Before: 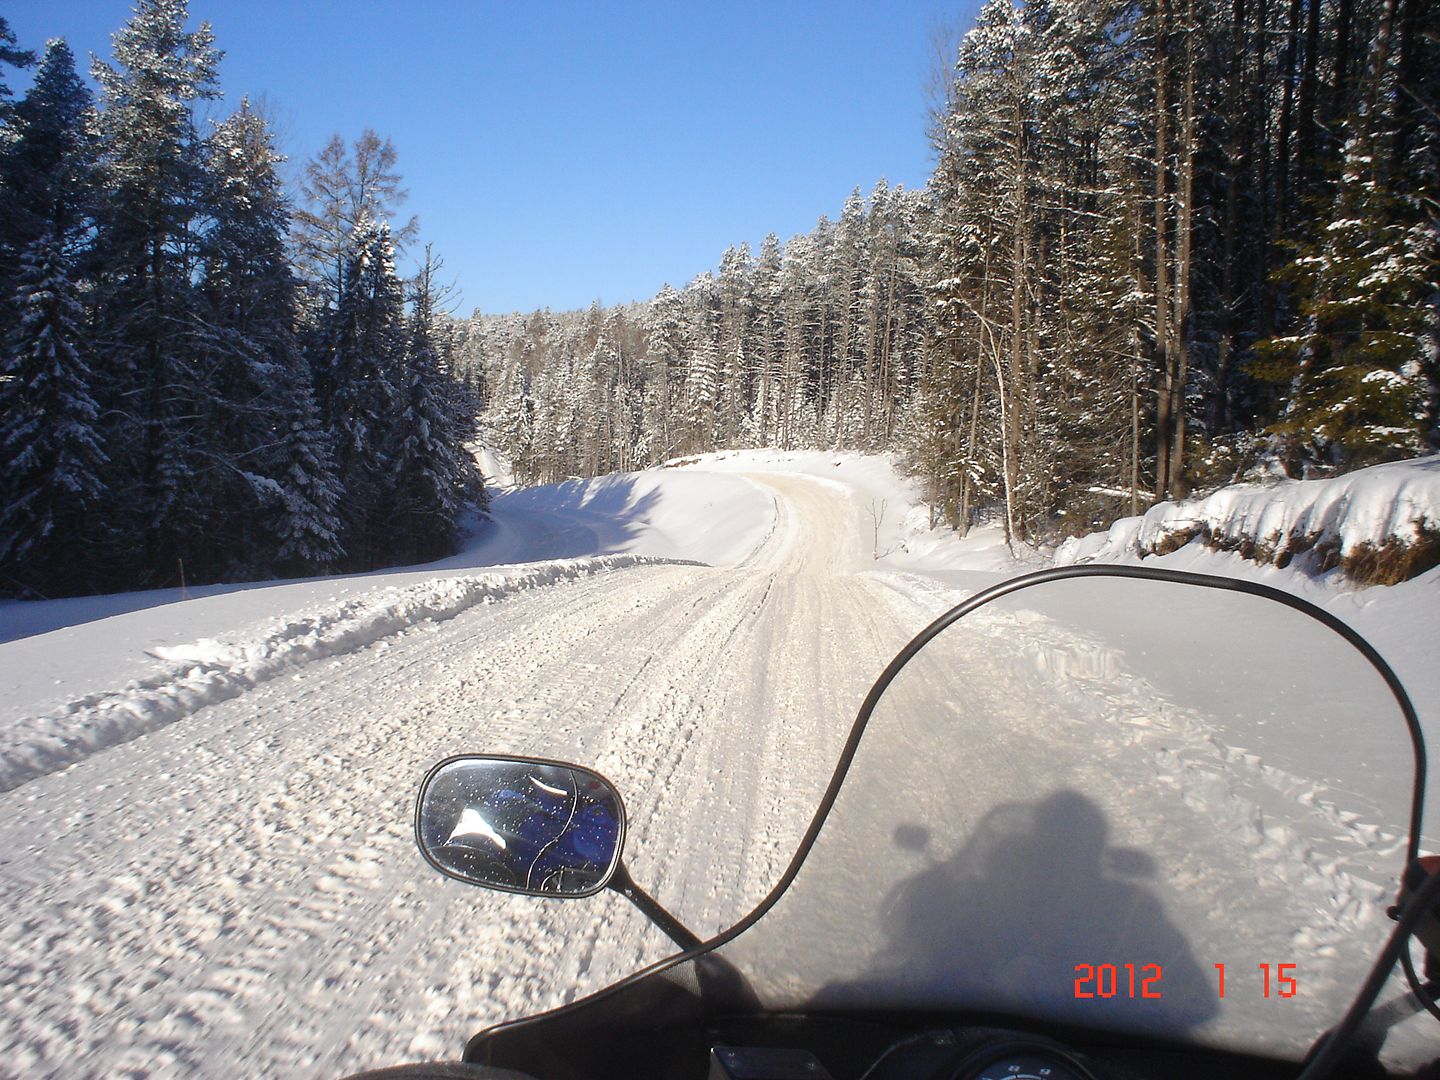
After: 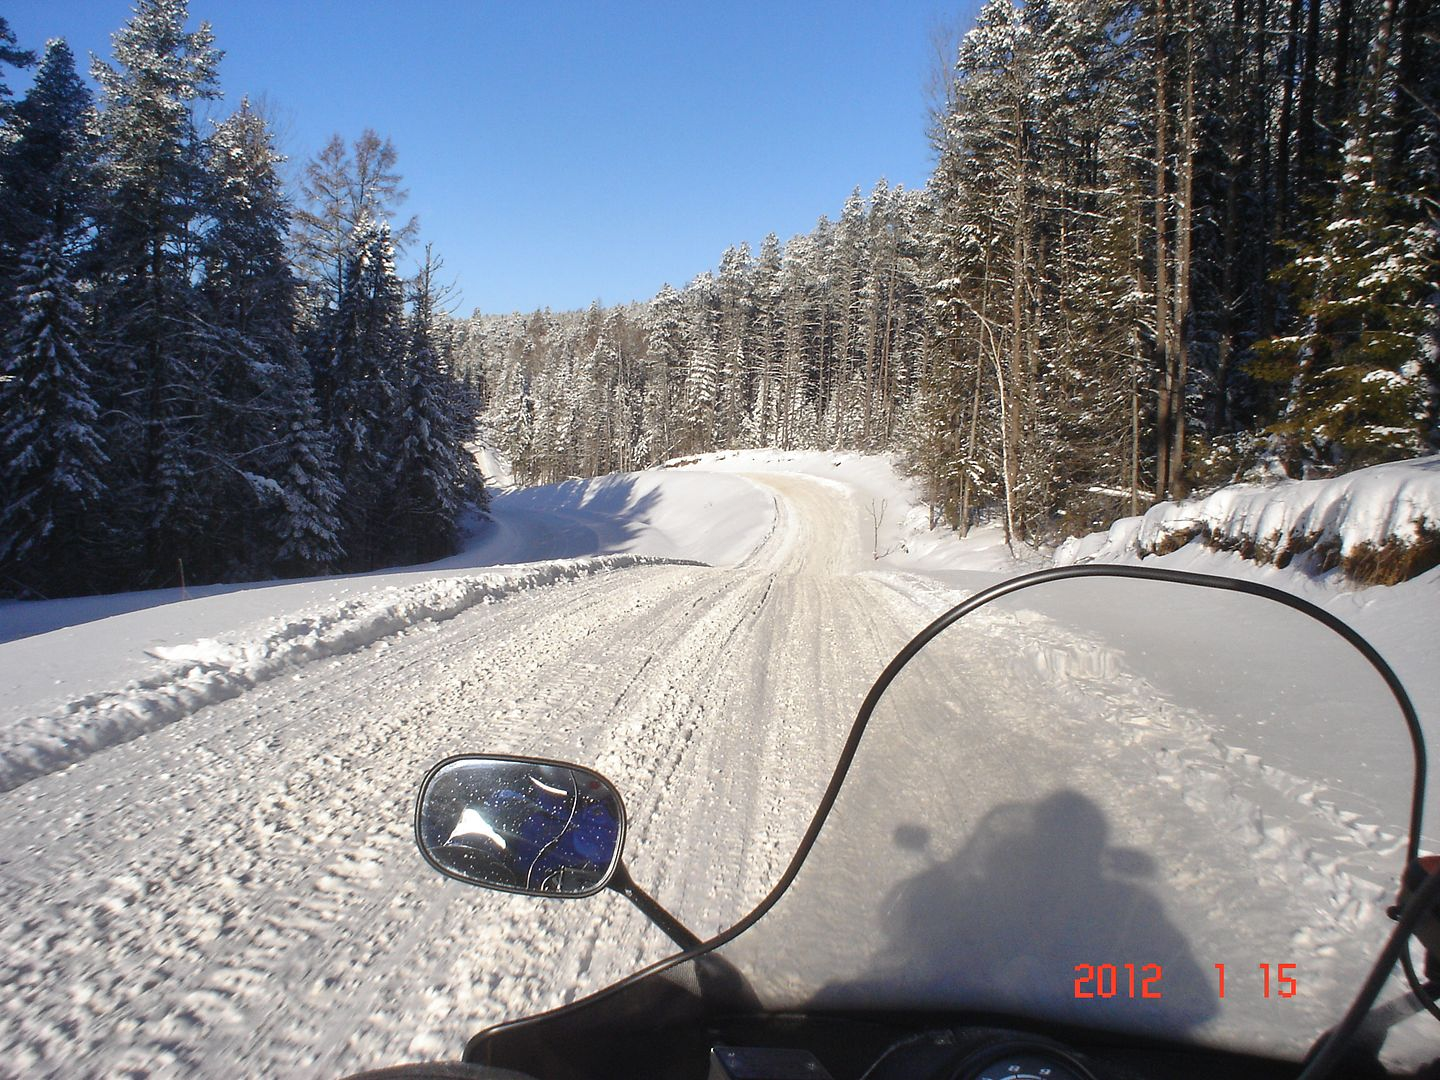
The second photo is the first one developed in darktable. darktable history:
shadows and highlights: shadows 32.48, highlights -46.95, compress 49.94%, highlights color adjustment 0.56%, soften with gaussian
